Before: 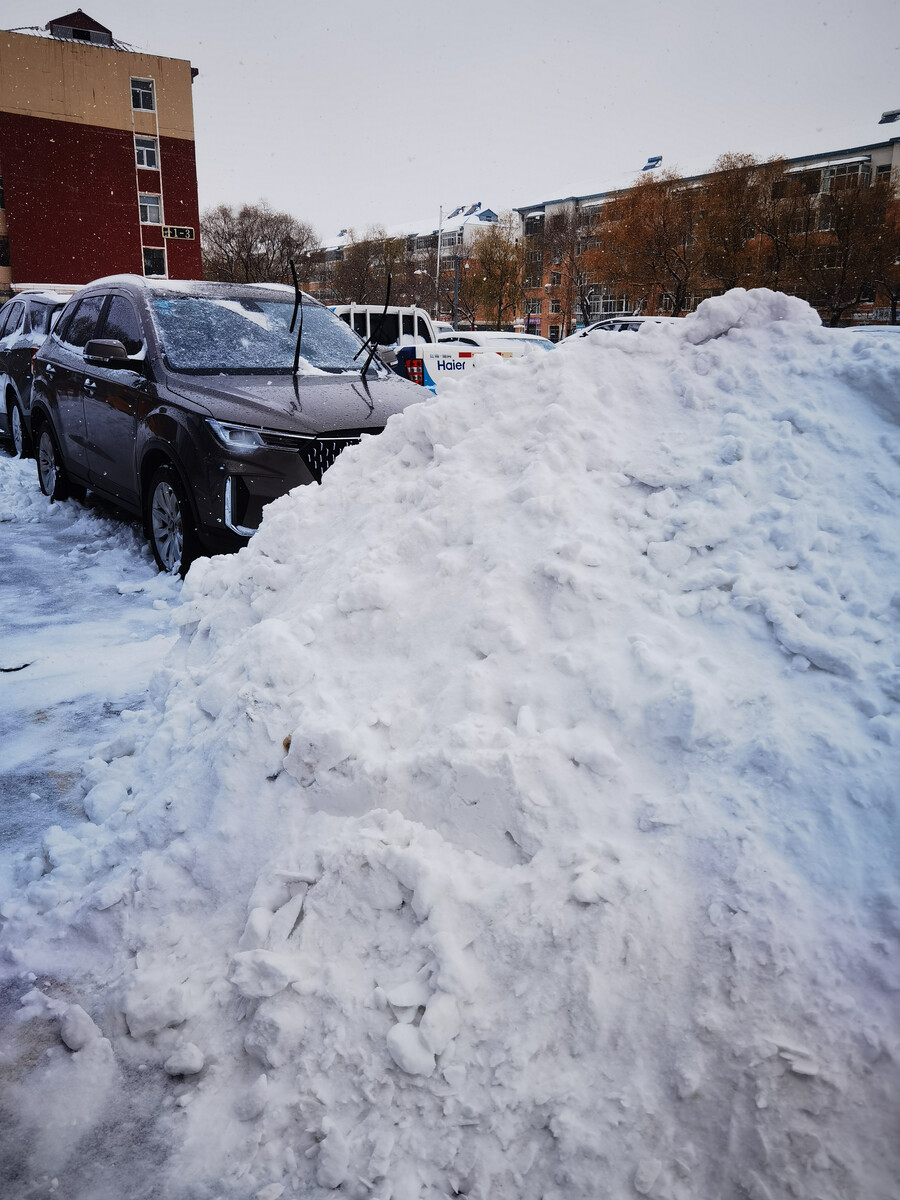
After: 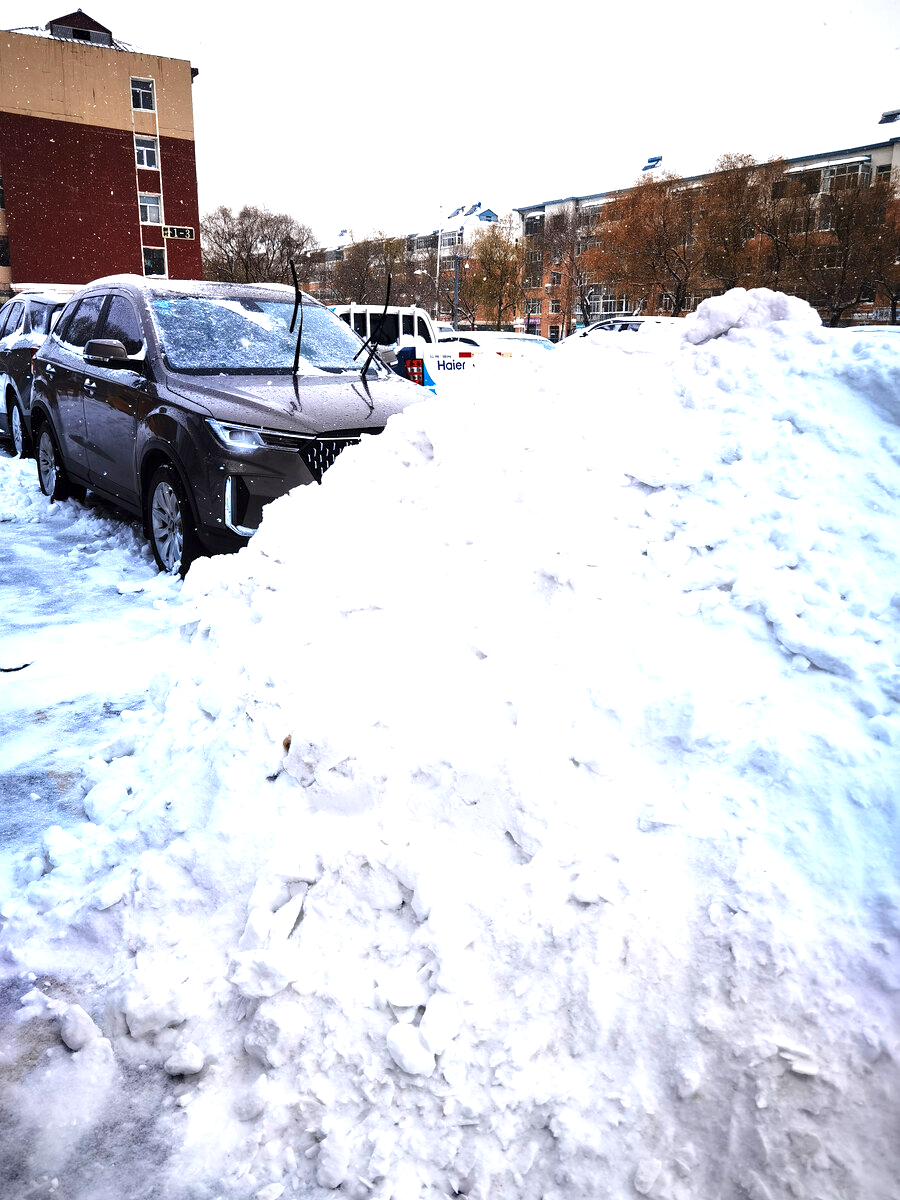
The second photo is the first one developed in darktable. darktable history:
color zones: curves: ch0 [(0.068, 0.464) (0.25, 0.5) (0.48, 0.508) (0.75, 0.536) (0.886, 0.476) (0.967, 0.456)]; ch1 [(0.066, 0.456) (0.25, 0.5) (0.616, 0.508) (0.746, 0.56) (0.934, 0.444)], mix 31.52%
exposure: black level correction 0, exposure 1.098 EV, compensate highlight preservation false
contrast equalizer: octaves 7, y [[0.528 ×6], [0.514 ×6], [0.362 ×6], [0 ×6], [0 ×6]]
